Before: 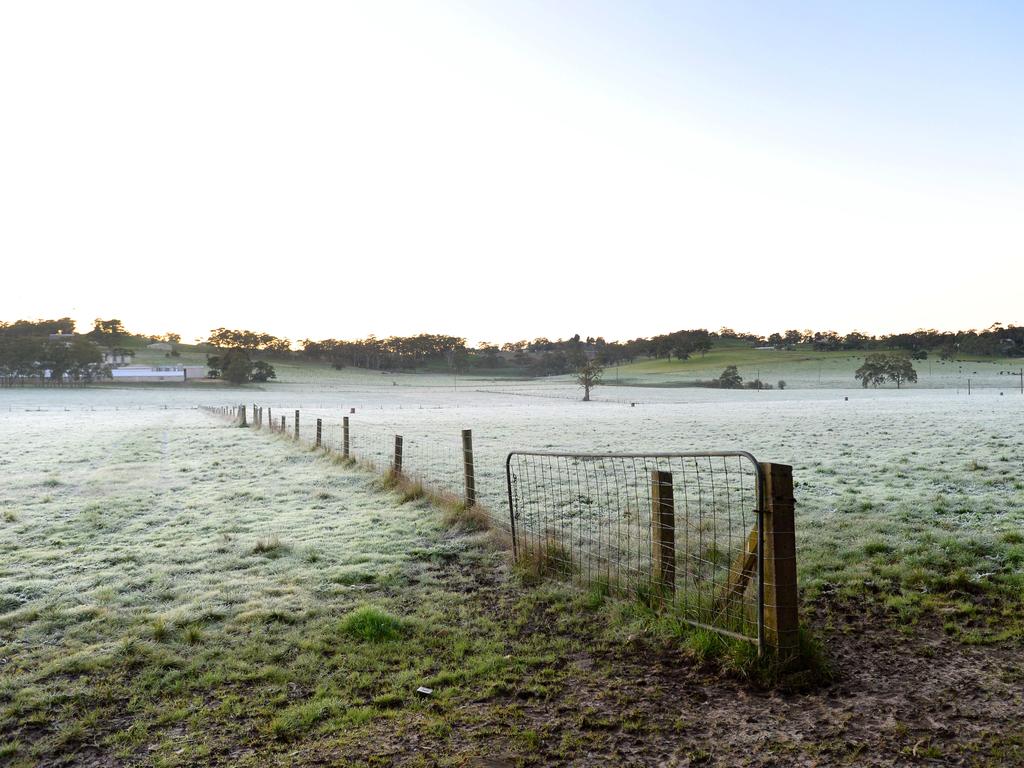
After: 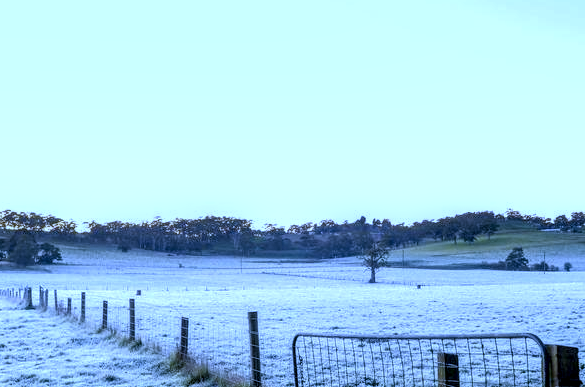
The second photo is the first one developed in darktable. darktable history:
color correction: highlights a* 0.207, highlights b* 2.7, shadows a* -0.874, shadows b* -4.78
local contrast: highlights 12%, shadows 38%, detail 183%, midtone range 0.471
white balance: red 0.766, blue 1.537
contrast equalizer: octaves 7, y [[0.6 ×6], [0.55 ×6], [0 ×6], [0 ×6], [0 ×6]], mix -0.3
crop: left 20.932%, top 15.471%, right 21.848%, bottom 34.081%
